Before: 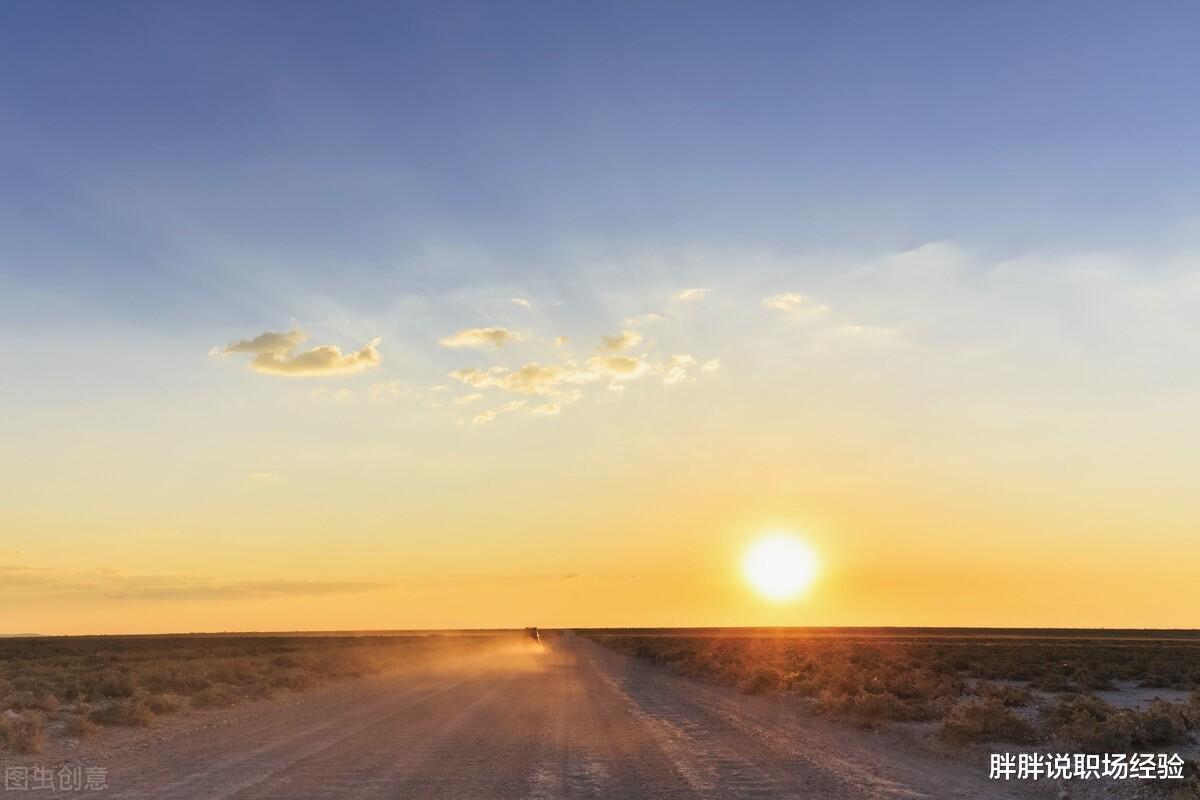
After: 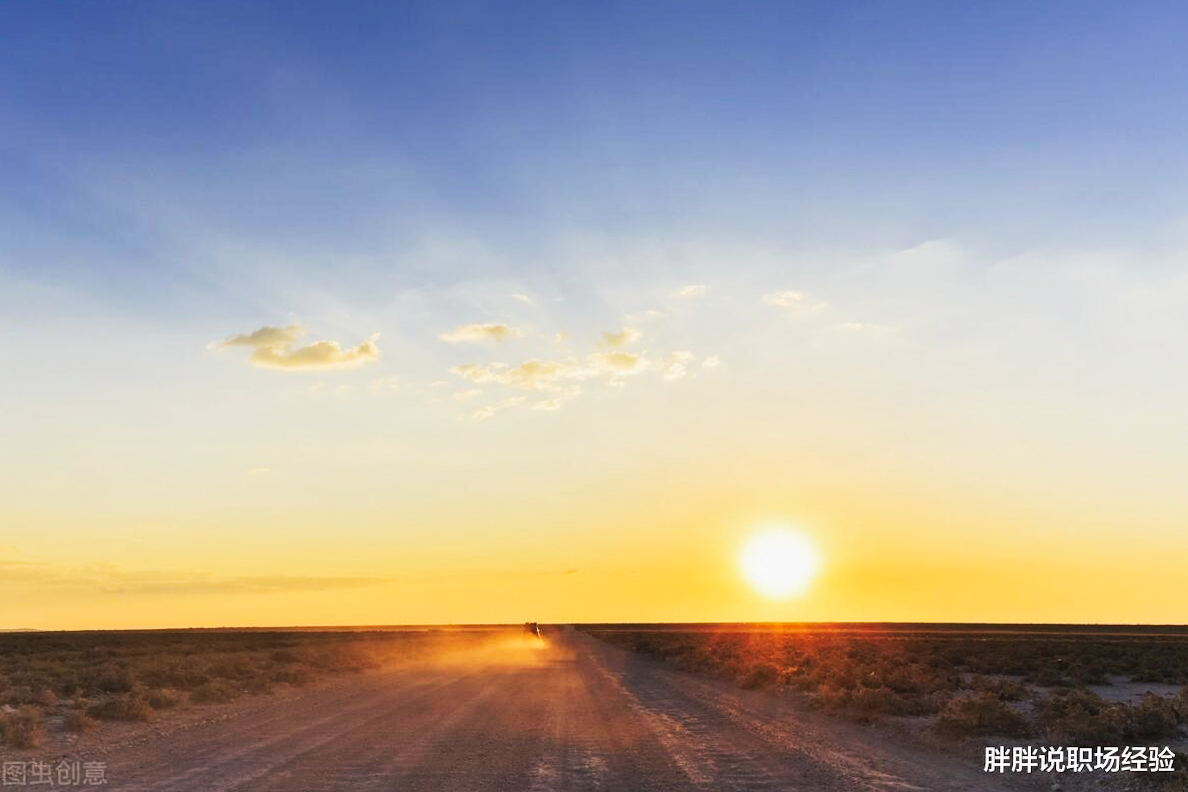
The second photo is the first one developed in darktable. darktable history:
tone curve: curves: ch0 [(0, 0) (0.003, 0.003) (0.011, 0.012) (0.025, 0.023) (0.044, 0.04) (0.069, 0.056) (0.1, 0.082) (0.136, 0.107) (0.177, 0.144) (0.224, 0.186) (0.277, 0.237) (0.335, 0.297) (0.399, 0.37) (0.468, 0.465) (0.543, 0.567) (0.623, 0.68) (0.709, 0.782) (0.801, 0.86) (0.898, 0.924) (1, 1)], preserve colors none
rotate and perspective: rotation 0.174°, lens shift (vertical) 0.013, lens shift (horizontal) 0.019, shear 0.001, automatic cropping original format, crop left 0.007, crop right 0.991, crop top 0.016, crop bottom 0.997
